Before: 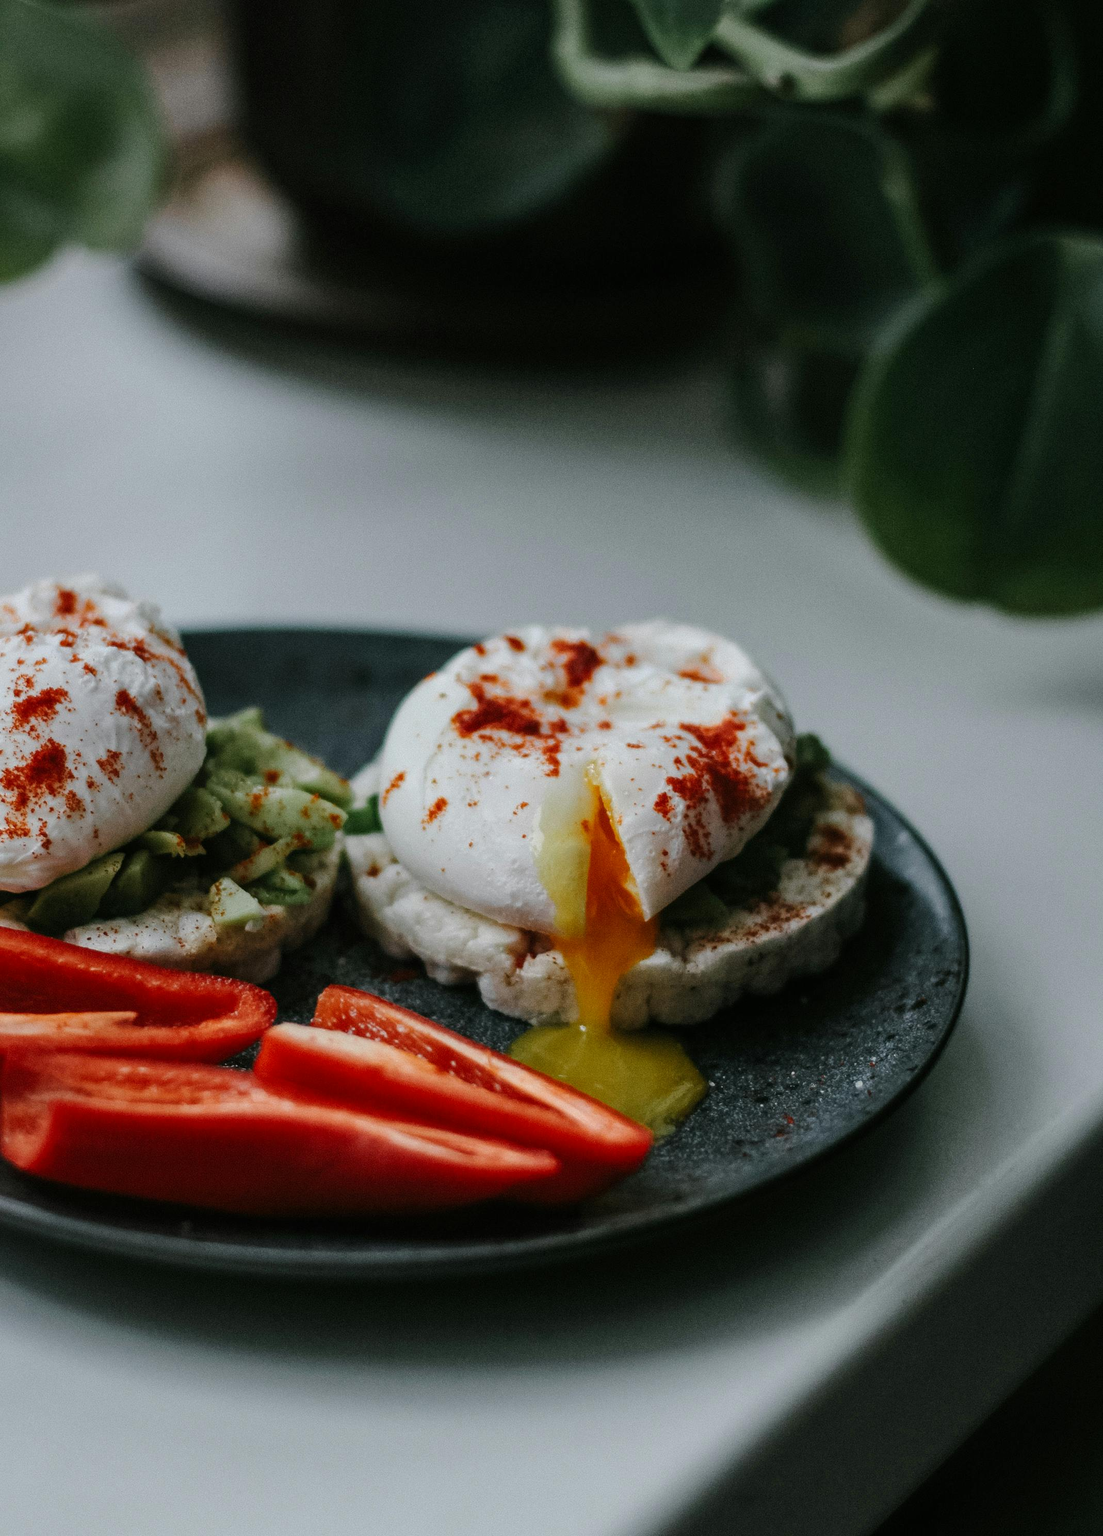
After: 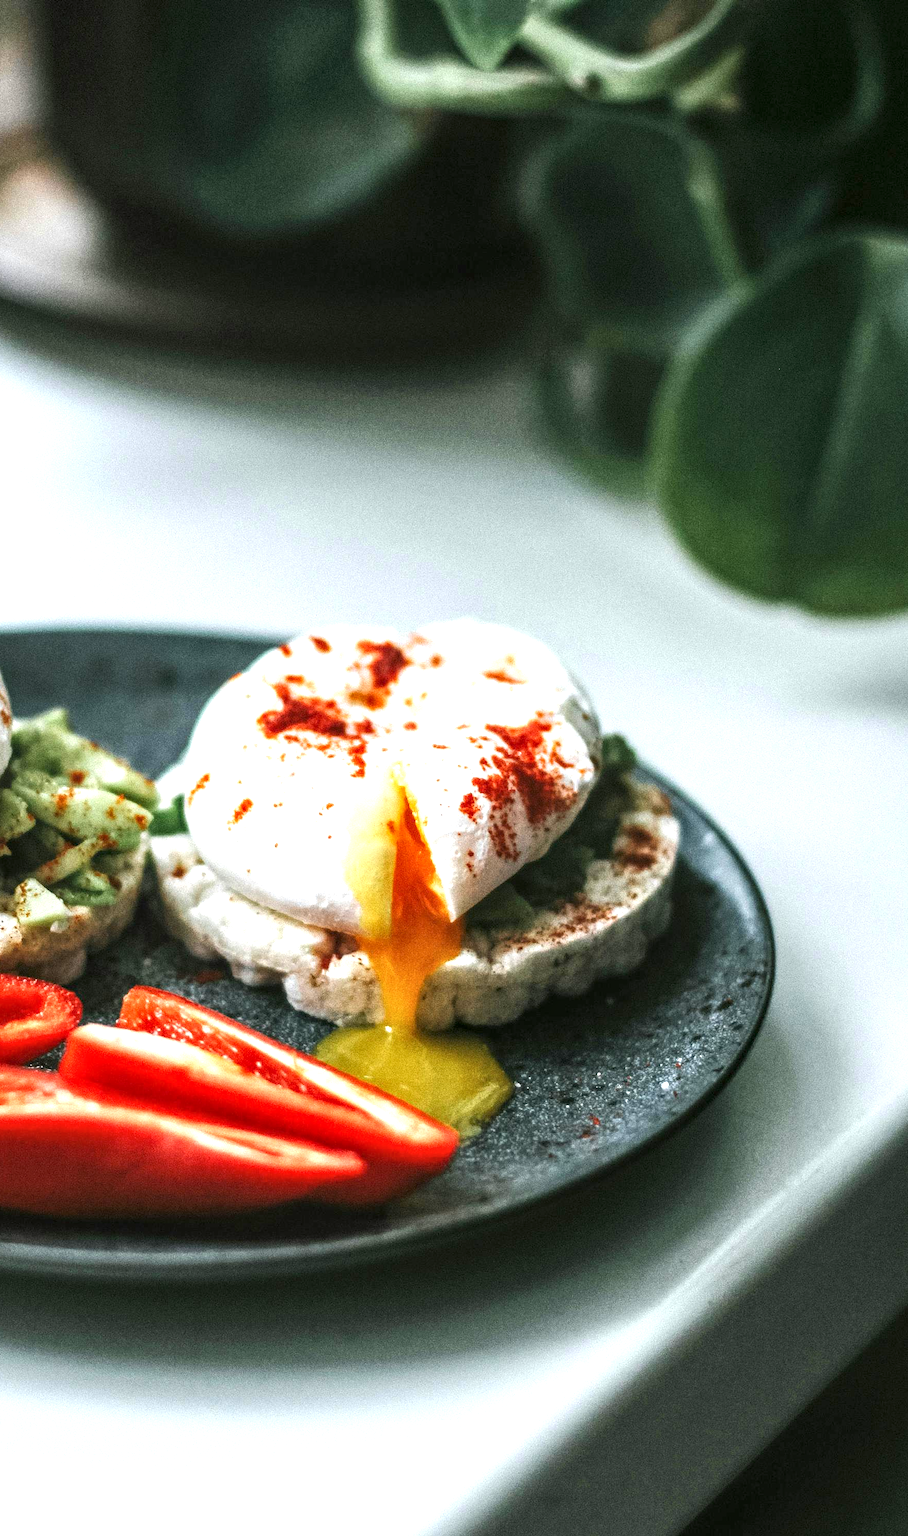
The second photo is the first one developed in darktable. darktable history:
exposure: black level correction 0, exposure 1.603 EV, compensate highlight preservation false
crop: left 17.696%, bottom 0.04%
tone equalizer: on, module defaults
local contrast: on, module defaults
